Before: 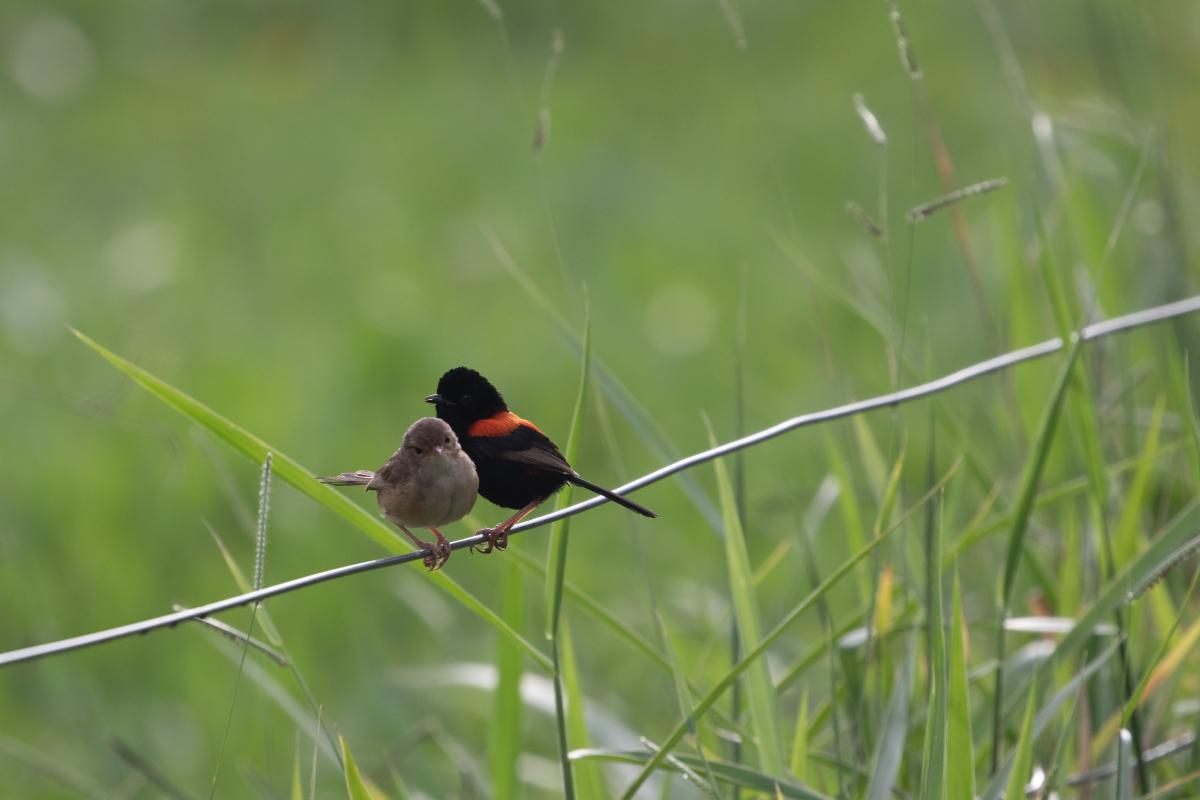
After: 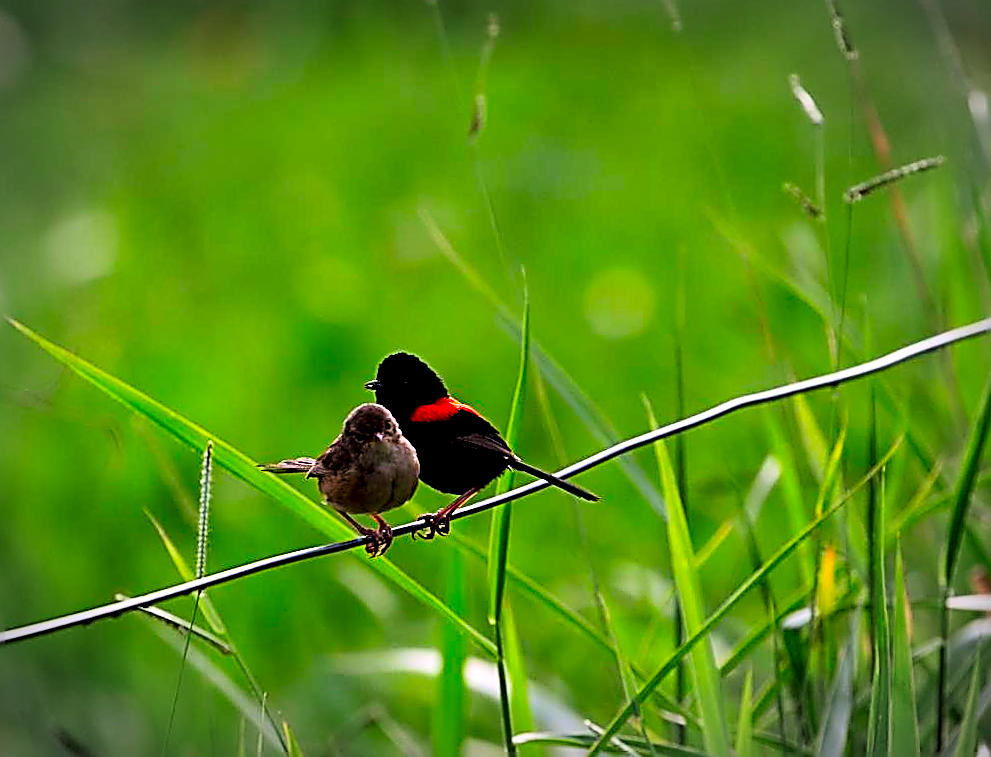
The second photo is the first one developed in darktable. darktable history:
sharpen: amount 1.853
color correction: highlights a* 1.7, highlights b* -1.79, saturation 2.54
crop and rotate: angle 0.761°, left 4.174%, top 1.072%, right 11.537%, bottom 2.385%
local contrast: mode bilateral grid, contrast 25, coarseness 48, detail 151%, midtone range 0.2
vignetting: automatic ratio true
filmic rgb: black relative exposure -4.06 EV, white relative exposure 2.99 EV, threshold 5.94 EV, hardness 2.98, contrast 1.483, enable highlight reconstruction true
